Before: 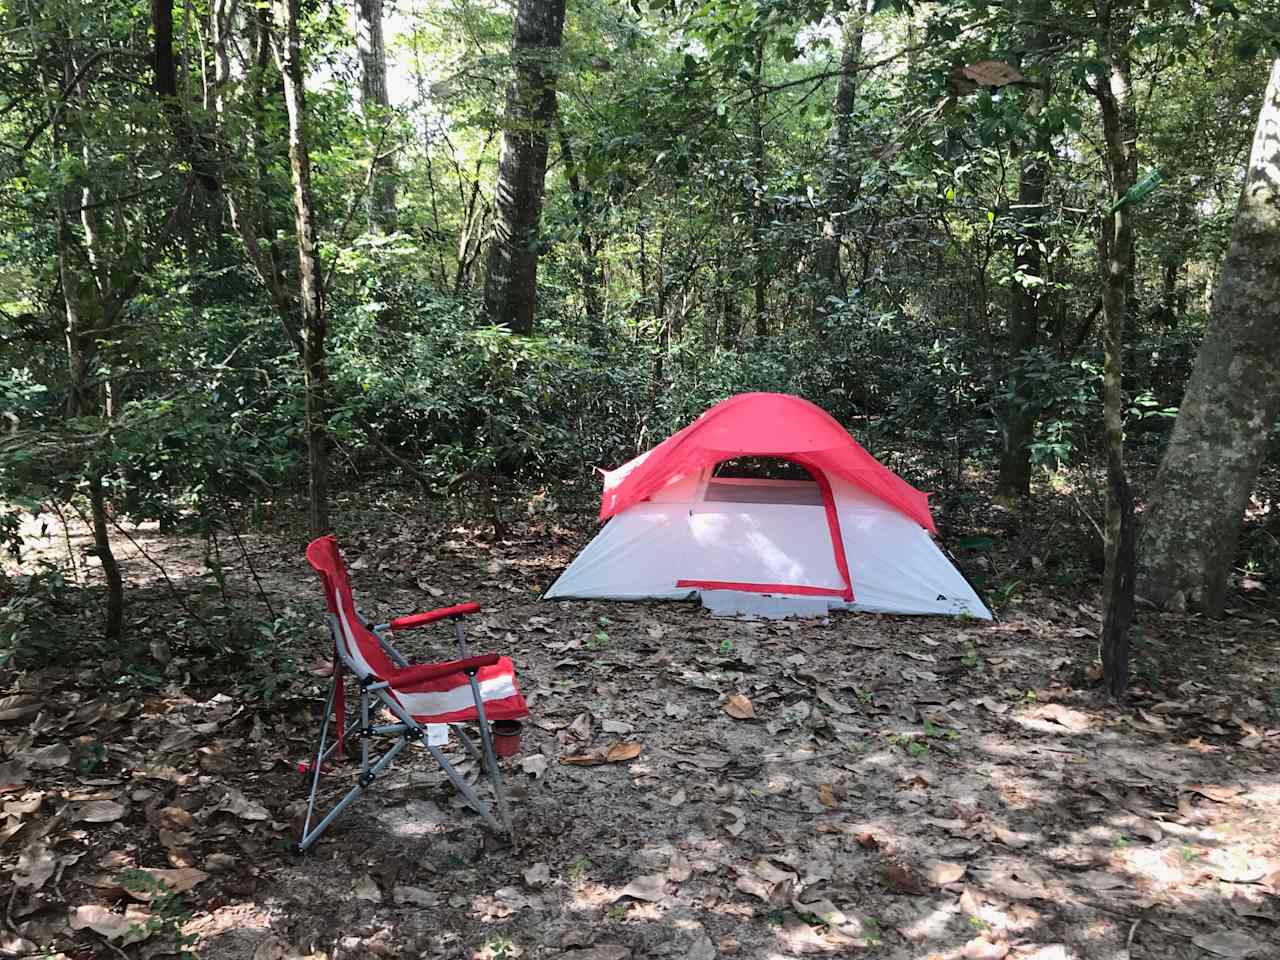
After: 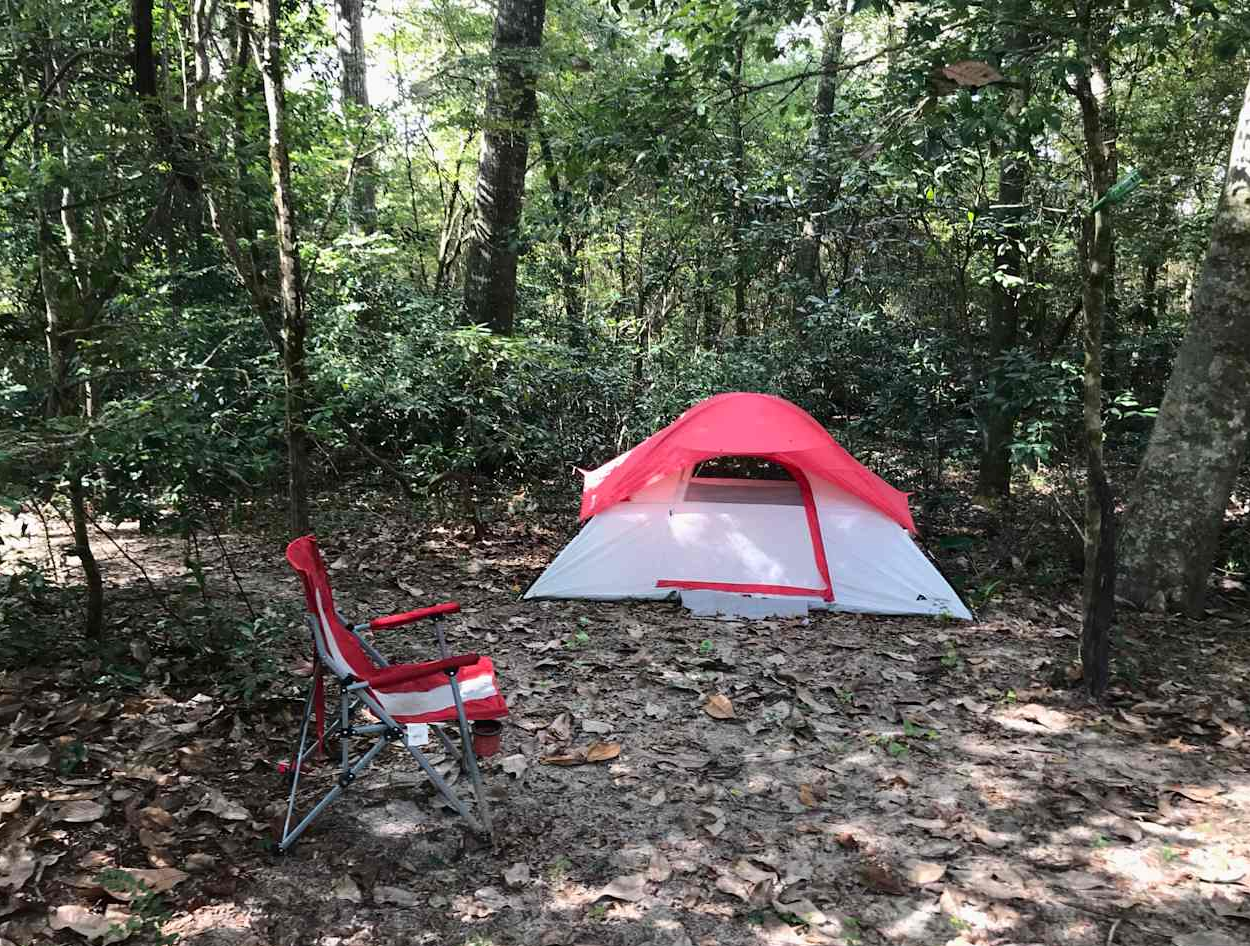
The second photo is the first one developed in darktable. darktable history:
crop and rotate: left 1.605%, right 0.729%, bottom 1.391%
shadows and highlights: shadows -29.62, highlights 29.42
